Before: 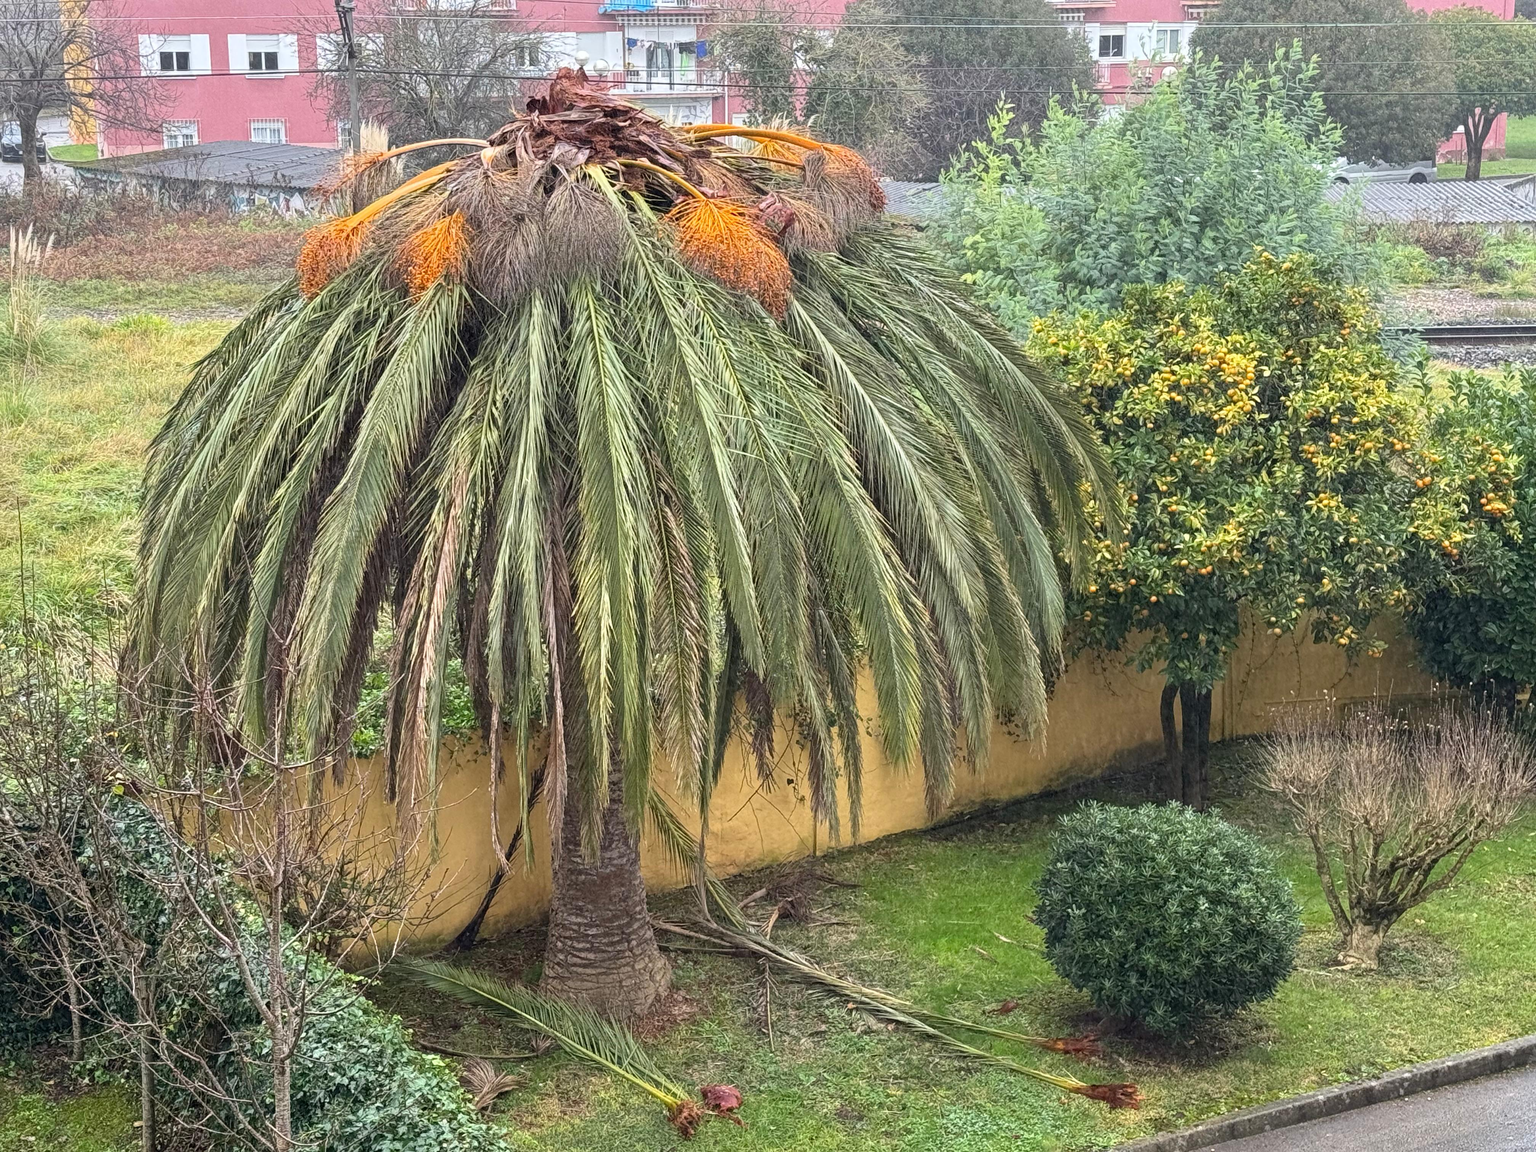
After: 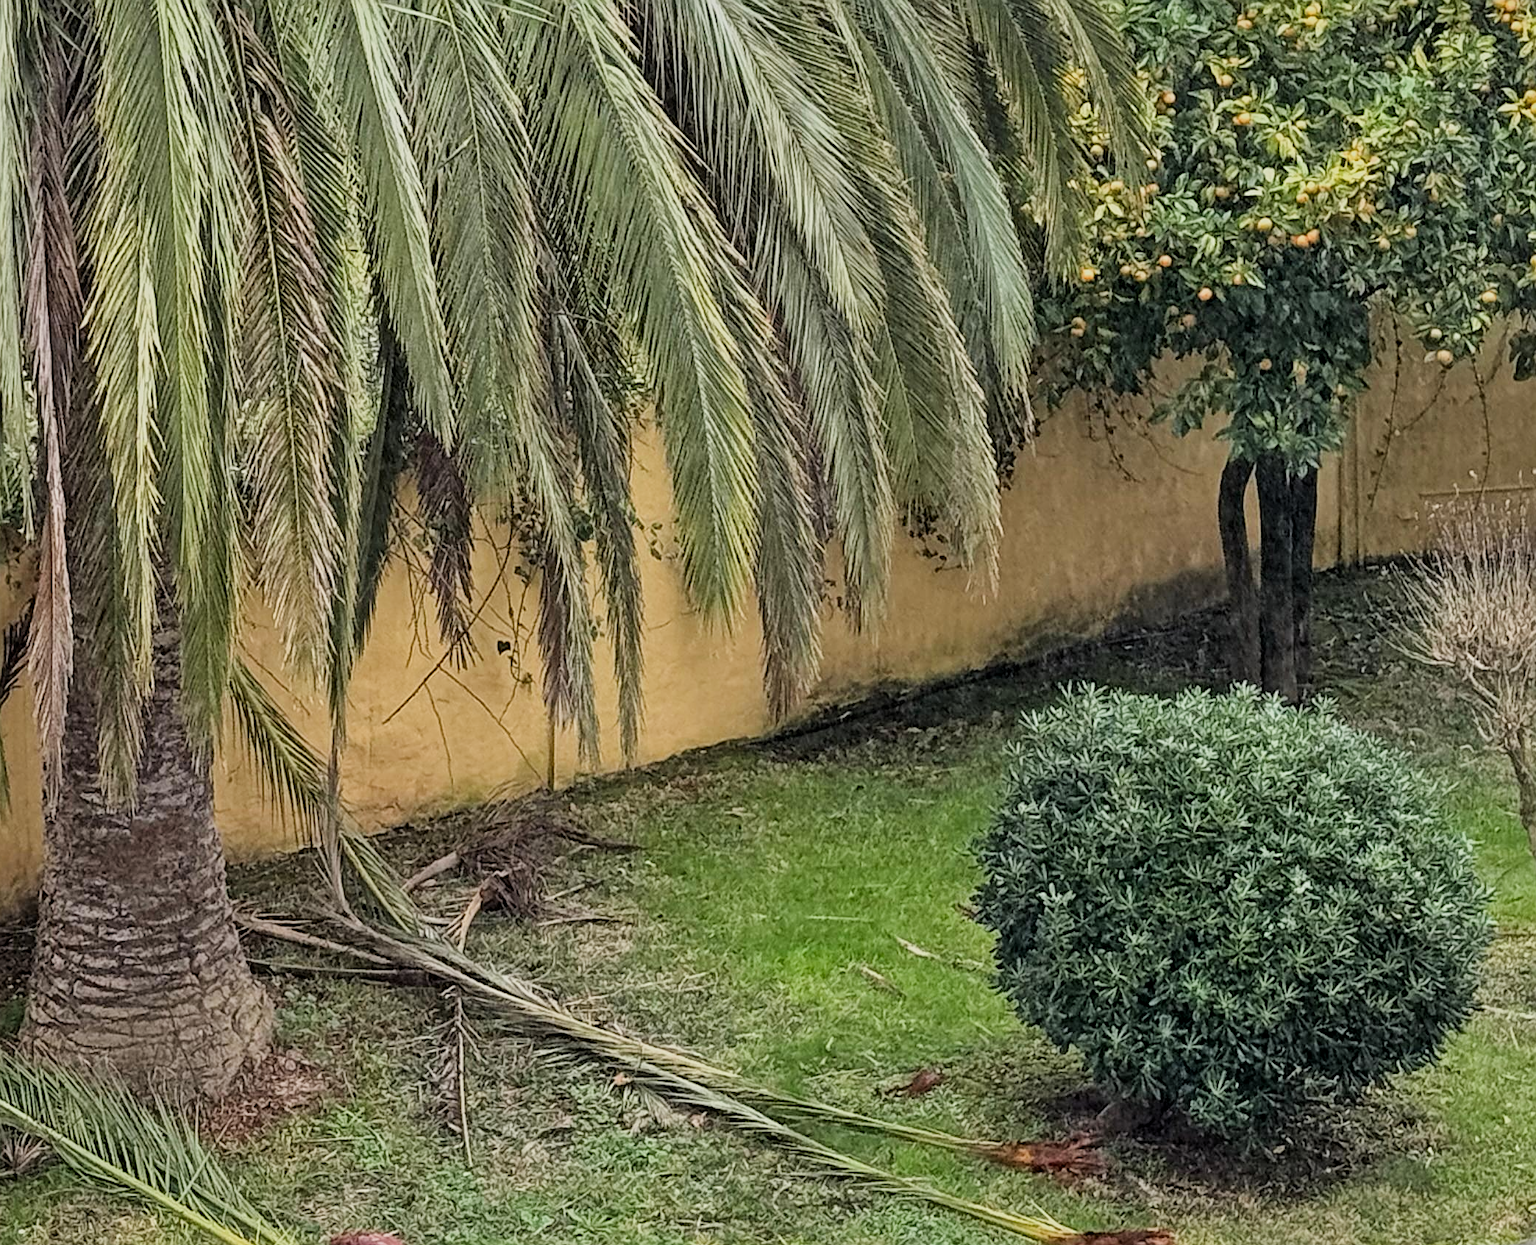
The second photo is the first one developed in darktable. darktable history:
crop: left 34.479%, top 38.822%, right 13.718%, bottom 5.172%
filmic rgb: black relative exposure -7.65 EV, white relative exposure 4.56 EV, hardness 3.61
local contrast: mode bilateral grid, contrast 20, coarseness 50, detail 120%, midtone range 0.2
shadows and highlights: highlights color adjustment 0%, soften with gaussian
sharpen: on, module defaults
